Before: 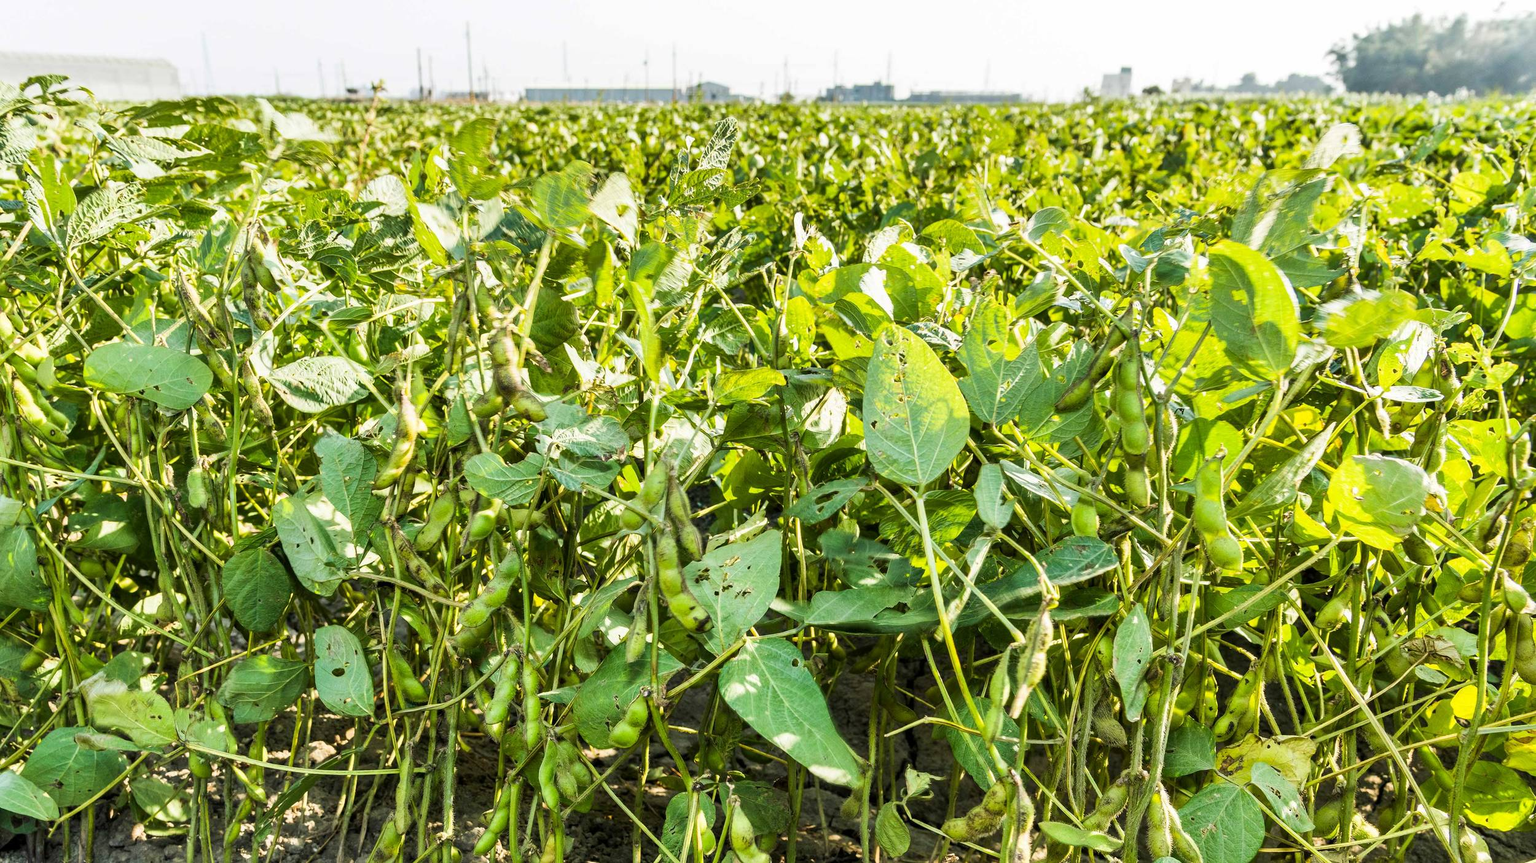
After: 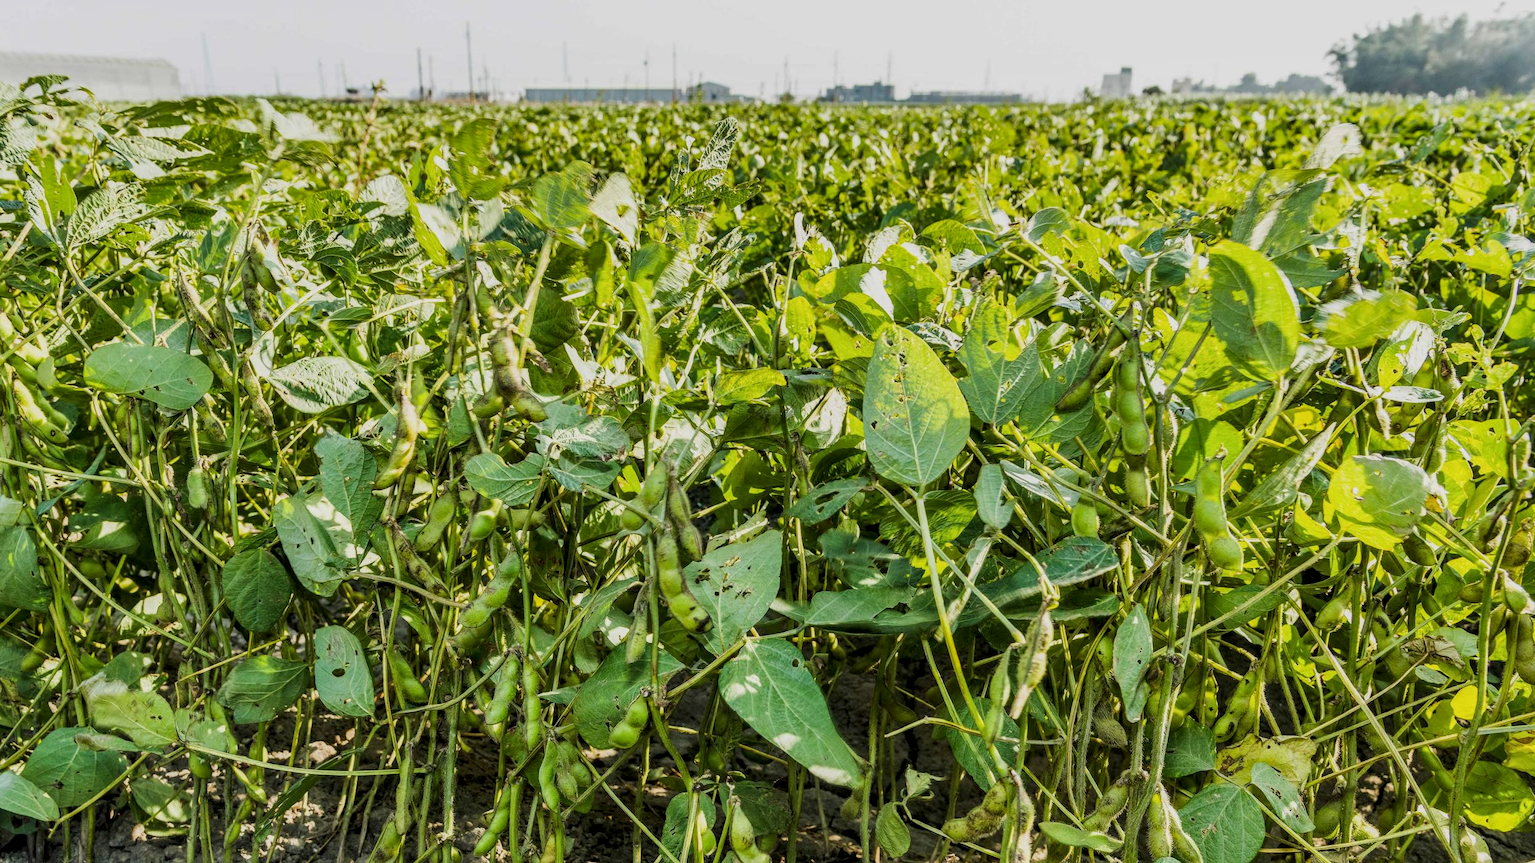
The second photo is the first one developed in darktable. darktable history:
local contrast: on, module defaults
exposure: exposure -0.492 EV, compensate highlight preservation false
